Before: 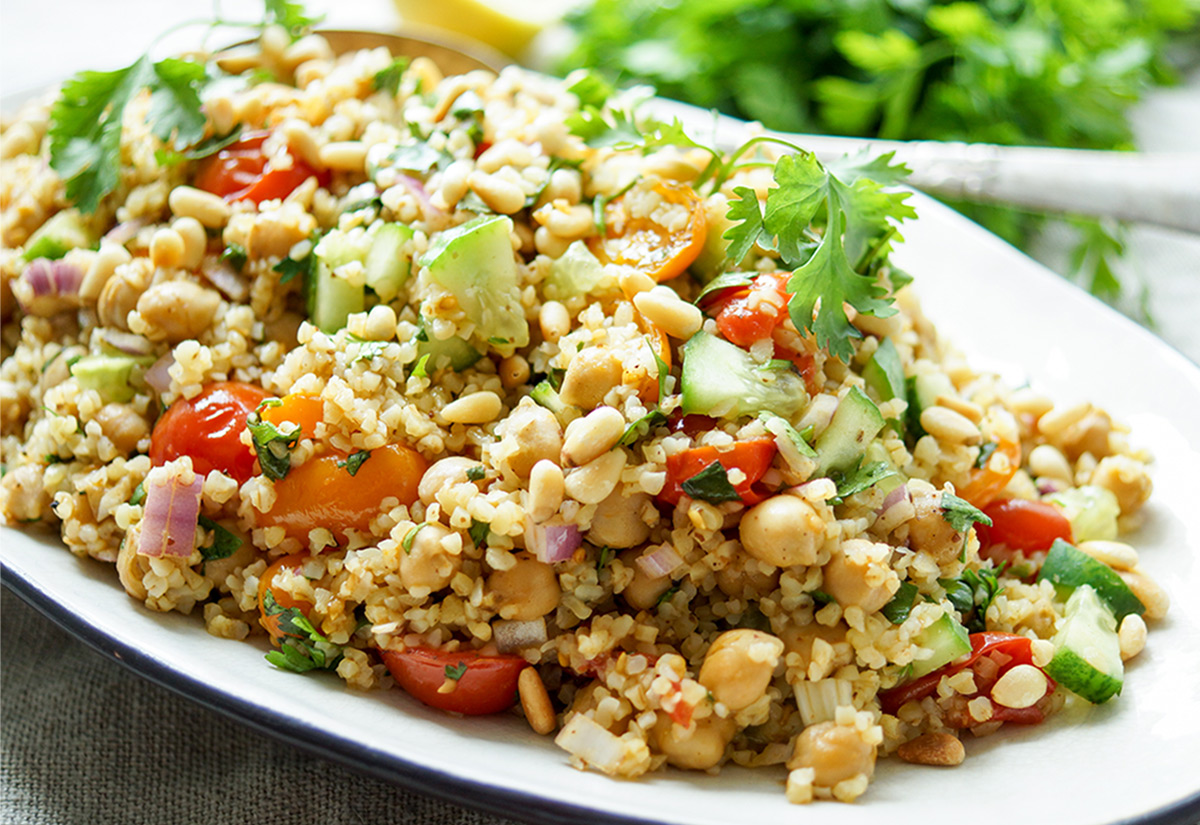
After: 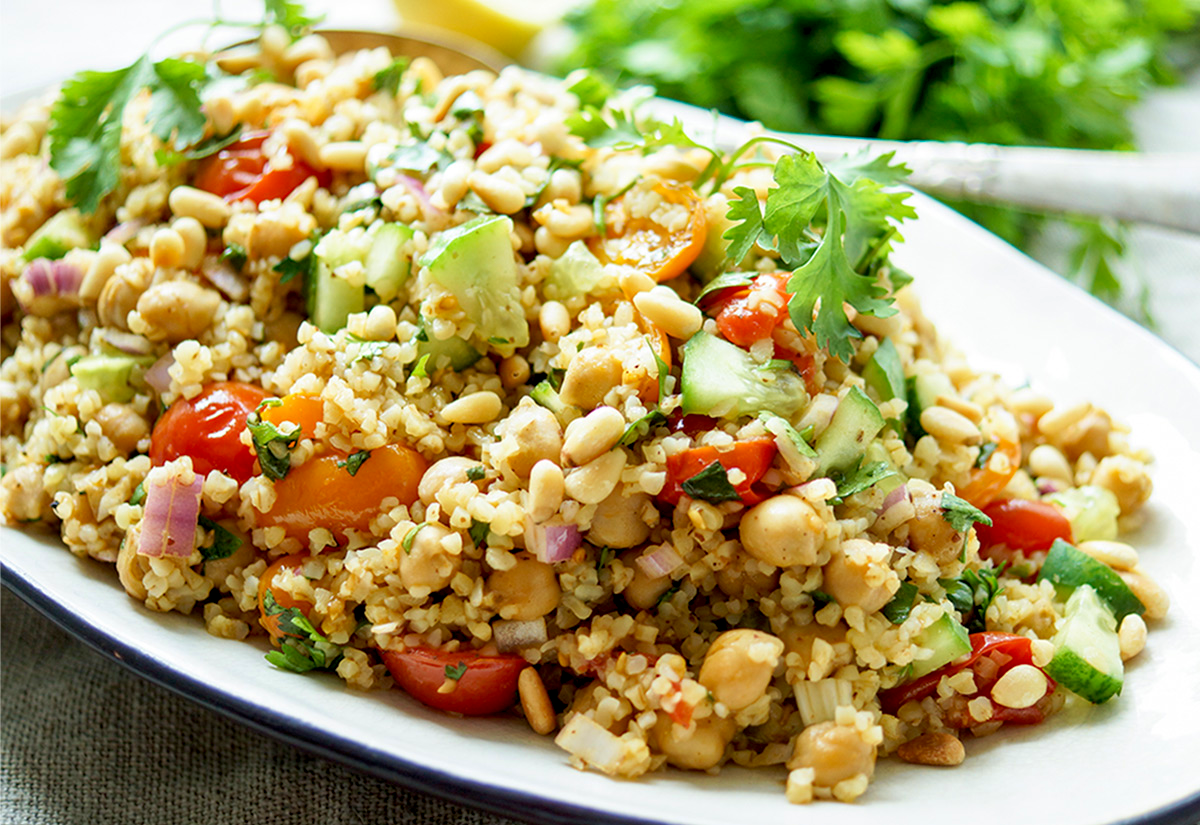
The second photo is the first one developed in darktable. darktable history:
exposure: black level correction 0.007, compensate highlight preservation false
velvia: on, module defaults
